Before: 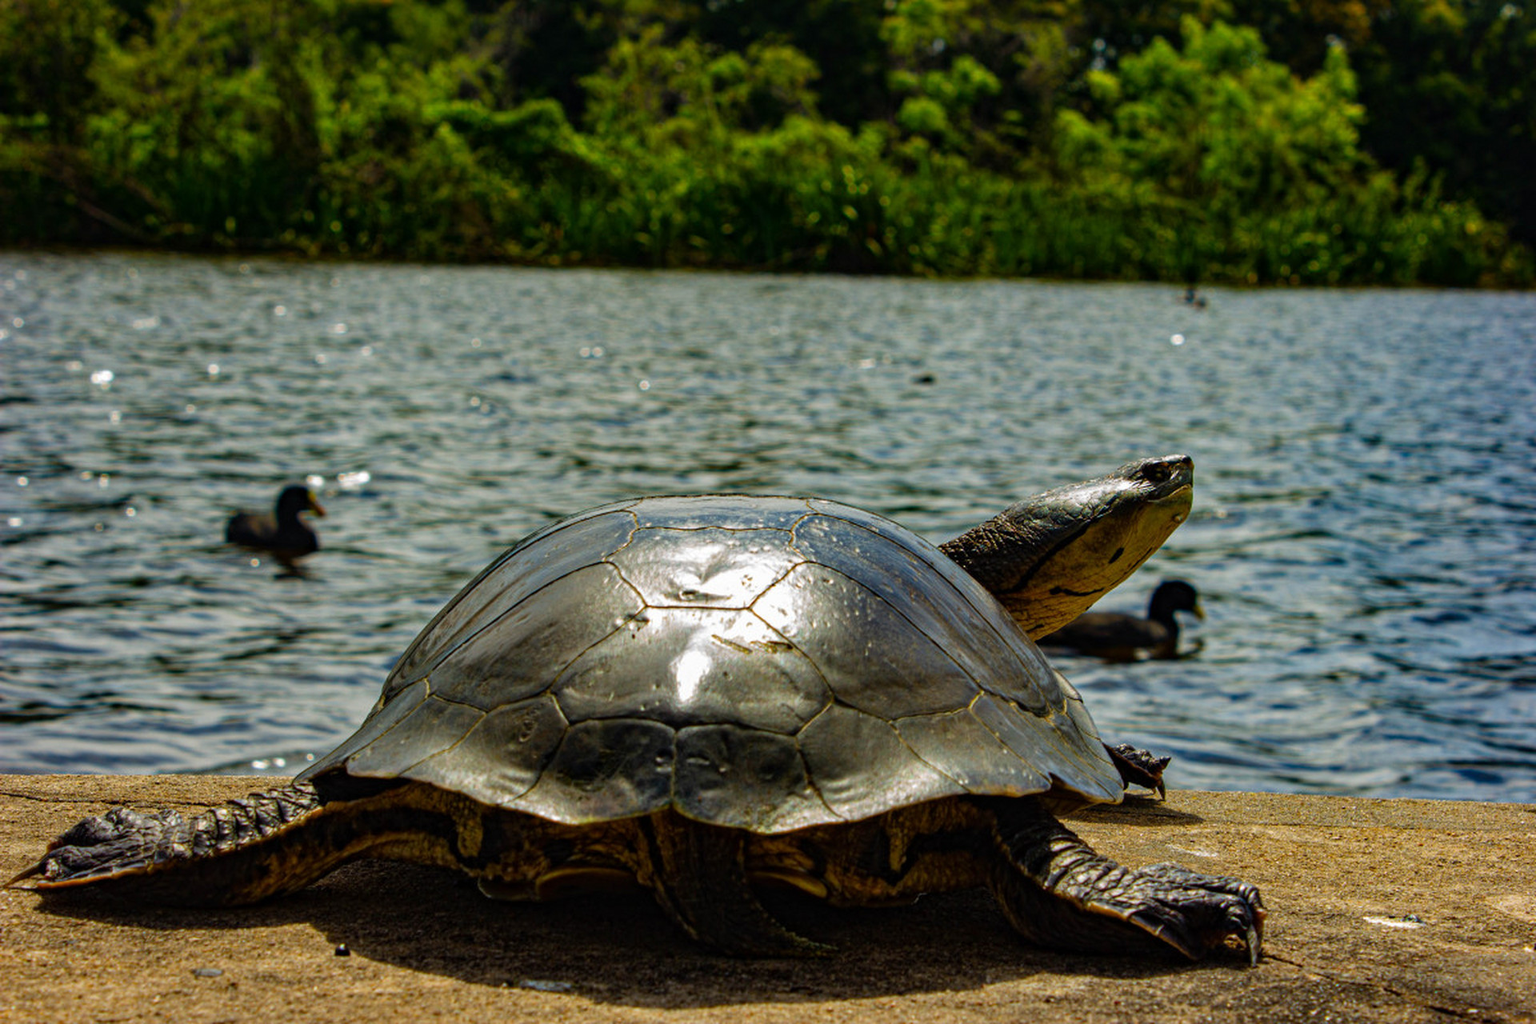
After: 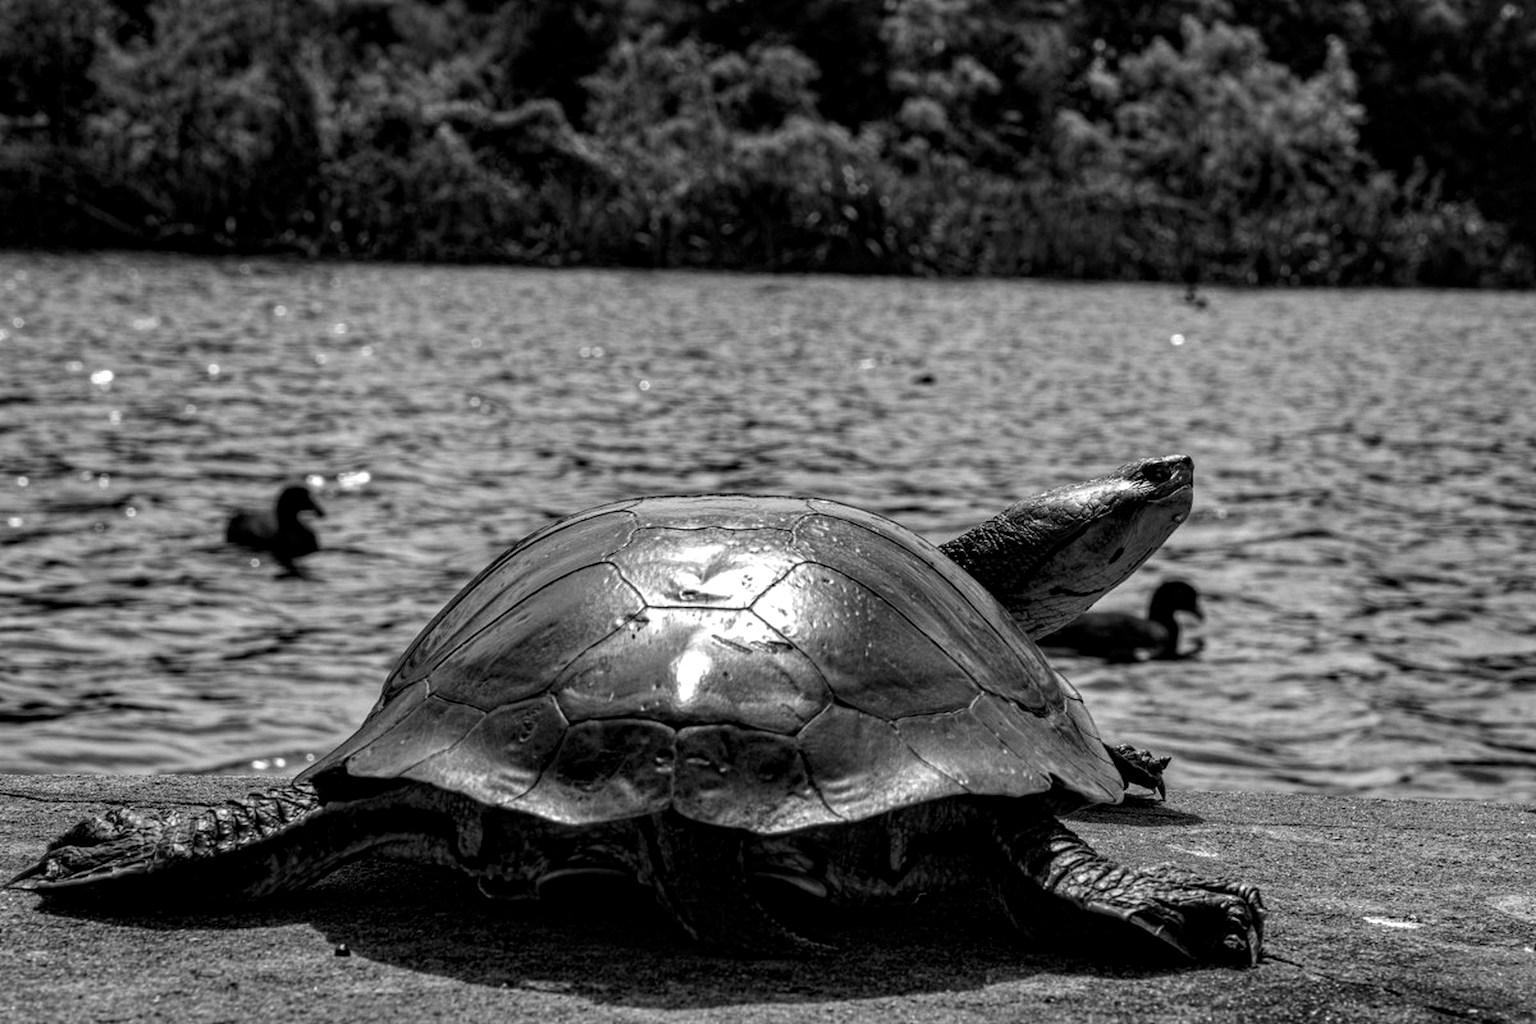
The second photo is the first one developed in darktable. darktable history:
local contrast: detail 130%
color calibration: output gray [0.25, 0.35, 0.4, 0], illuminant custom, x 0.392, y 0.392, temperature 3872.93 K
